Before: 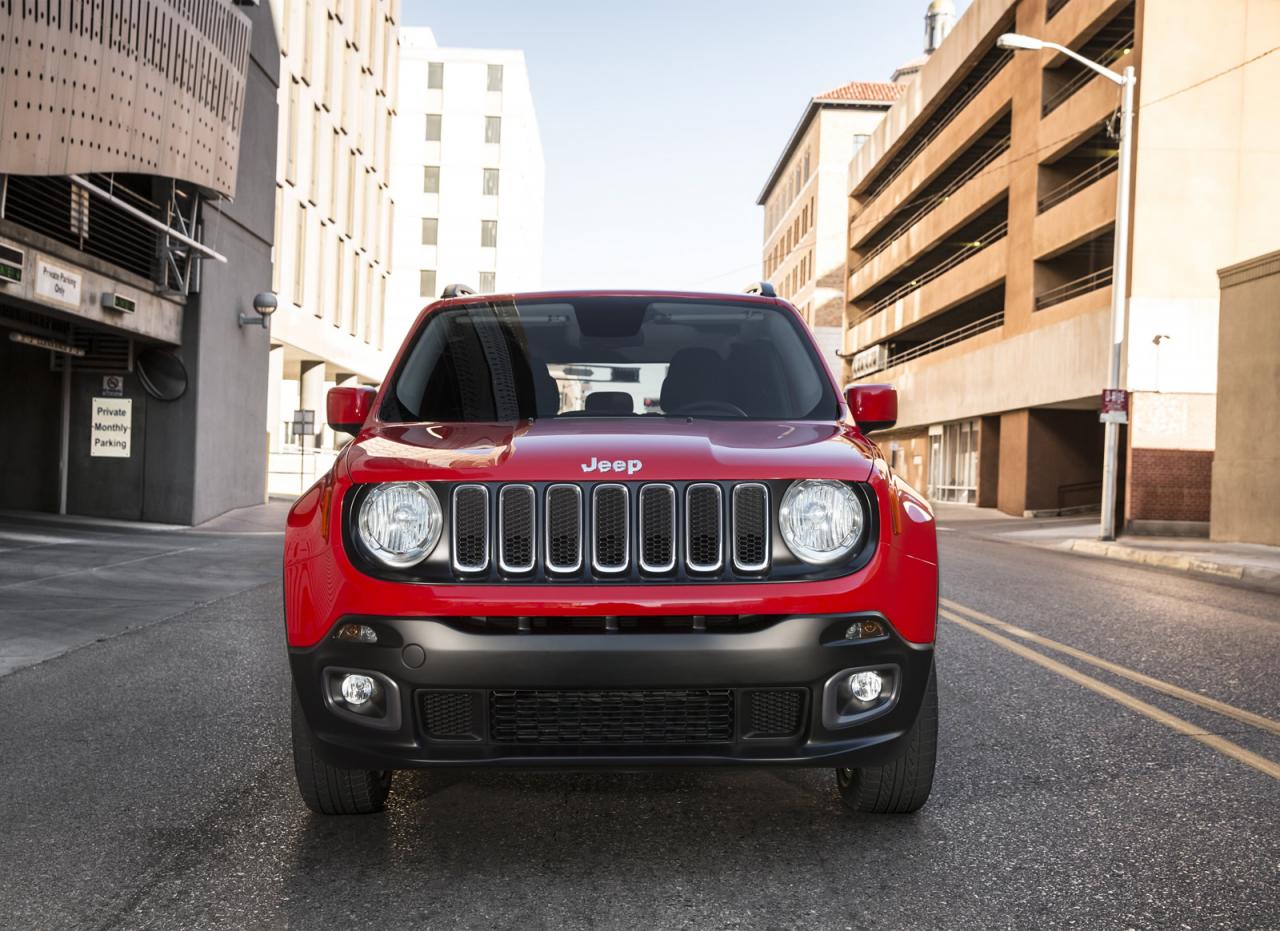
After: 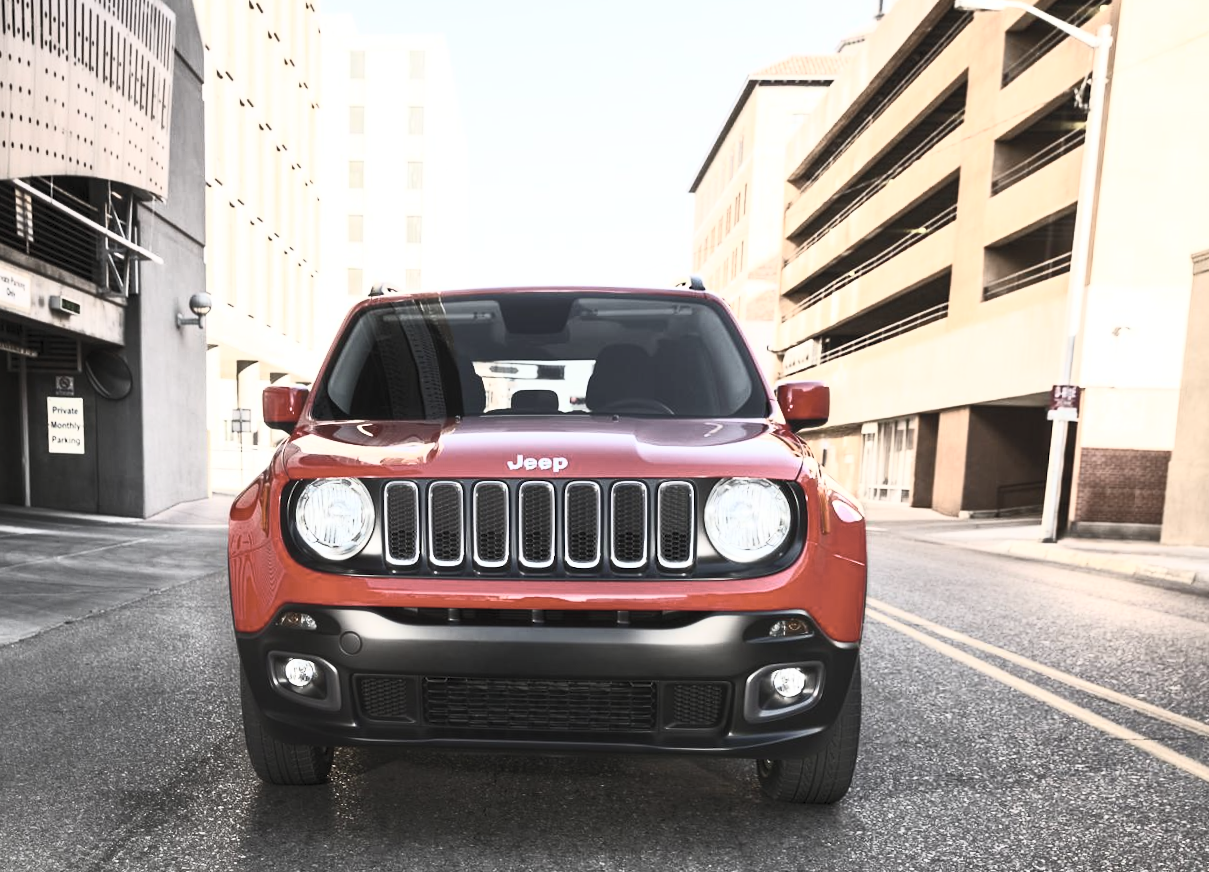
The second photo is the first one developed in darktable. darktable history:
contrast brightness saturation: contrast 0.57, brightness 0.57, saturation -0.34
rotate and perspective: rotation 0.062°, lens shift (vertical) 0.115, lens shift (horizontal) -0.133, crop left 0.047, crop right 0.94, crop top 0.061, crop bottom 0.94
